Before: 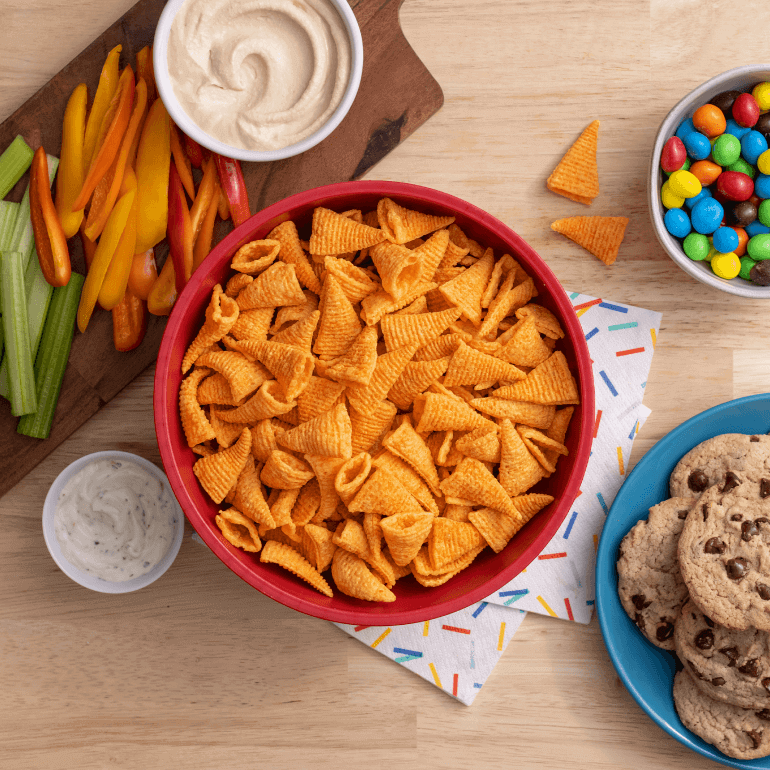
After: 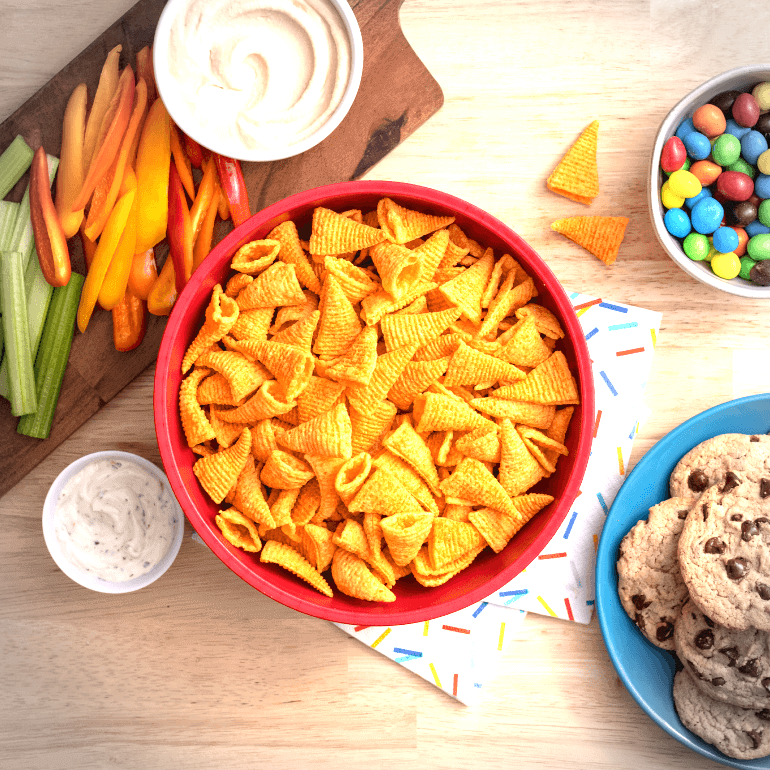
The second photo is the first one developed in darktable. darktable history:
vignetting: dithering 8-bit output, unbound false
exposure: black level correction 0, exposure 1.2 EV, compensate exposure bias true, compensate highlight preservation false
